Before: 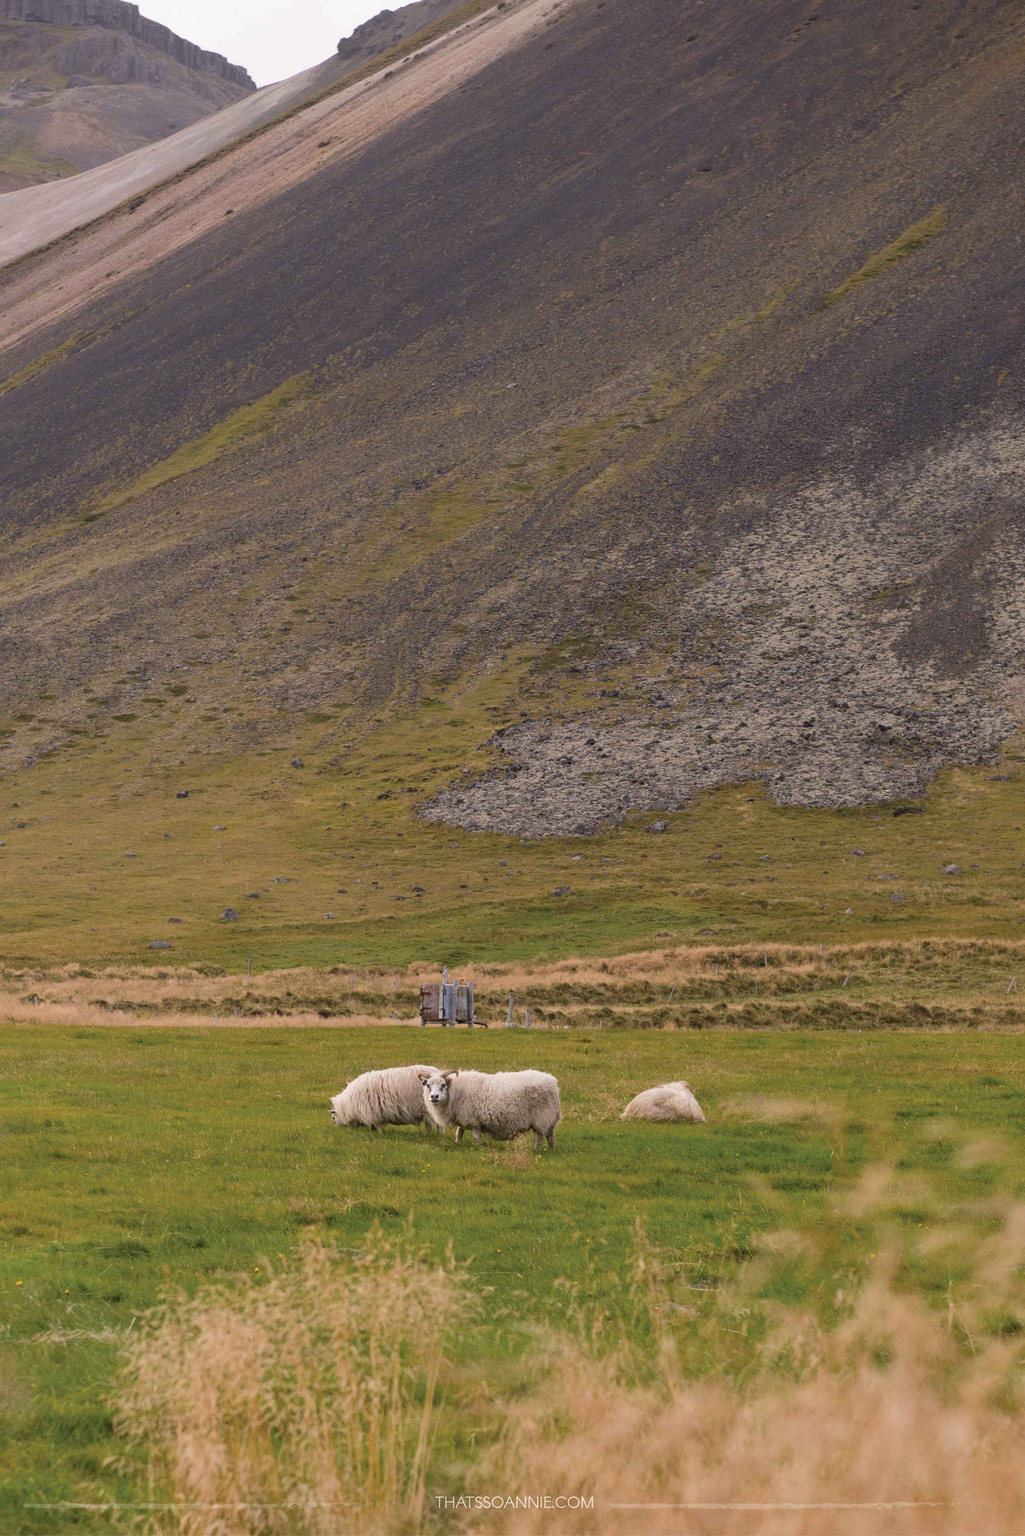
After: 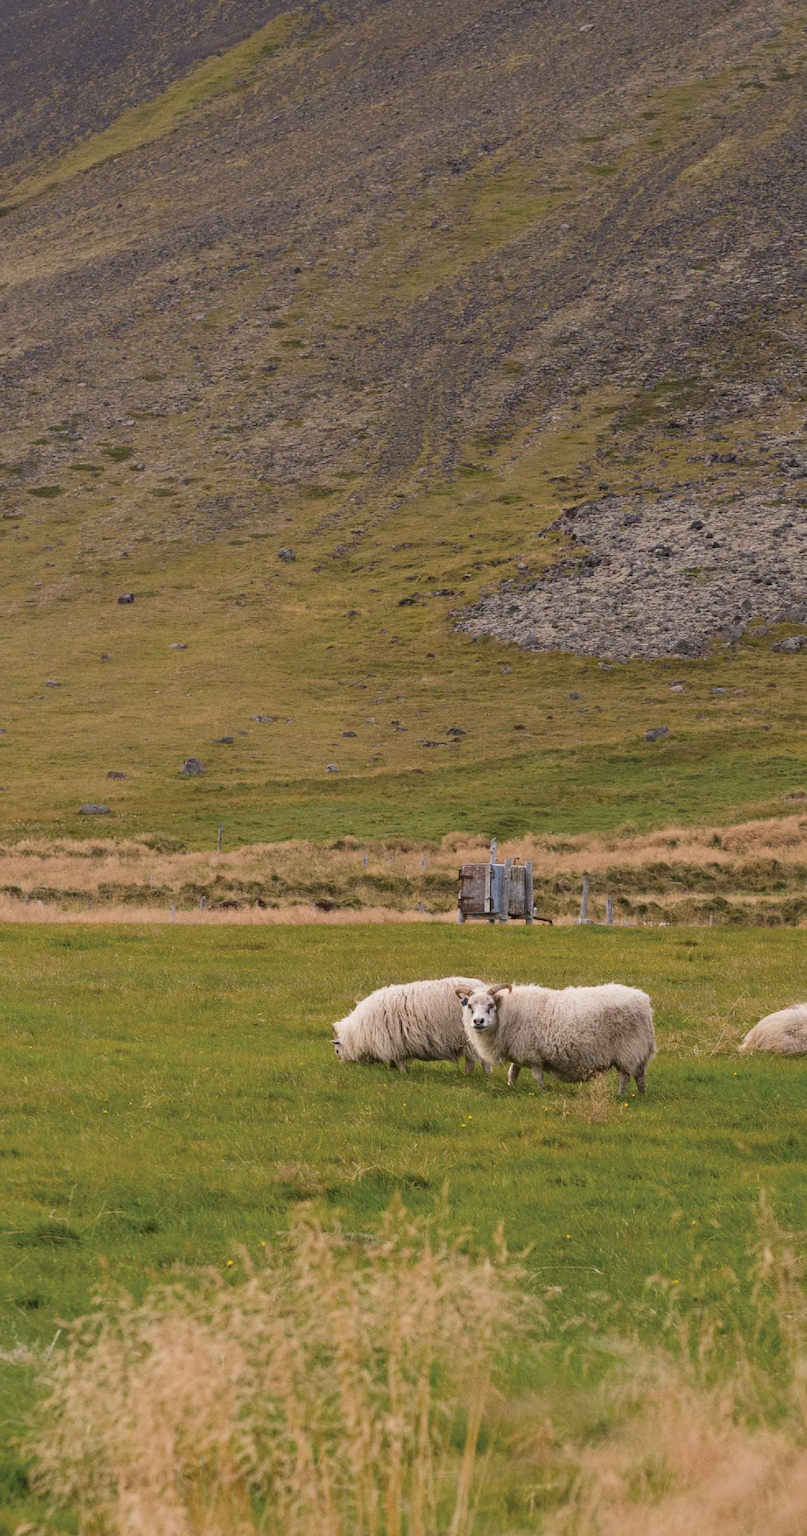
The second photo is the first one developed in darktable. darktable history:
crop: left 9.038%, top 23.847%, right 34.571%, bottom 4.589%
